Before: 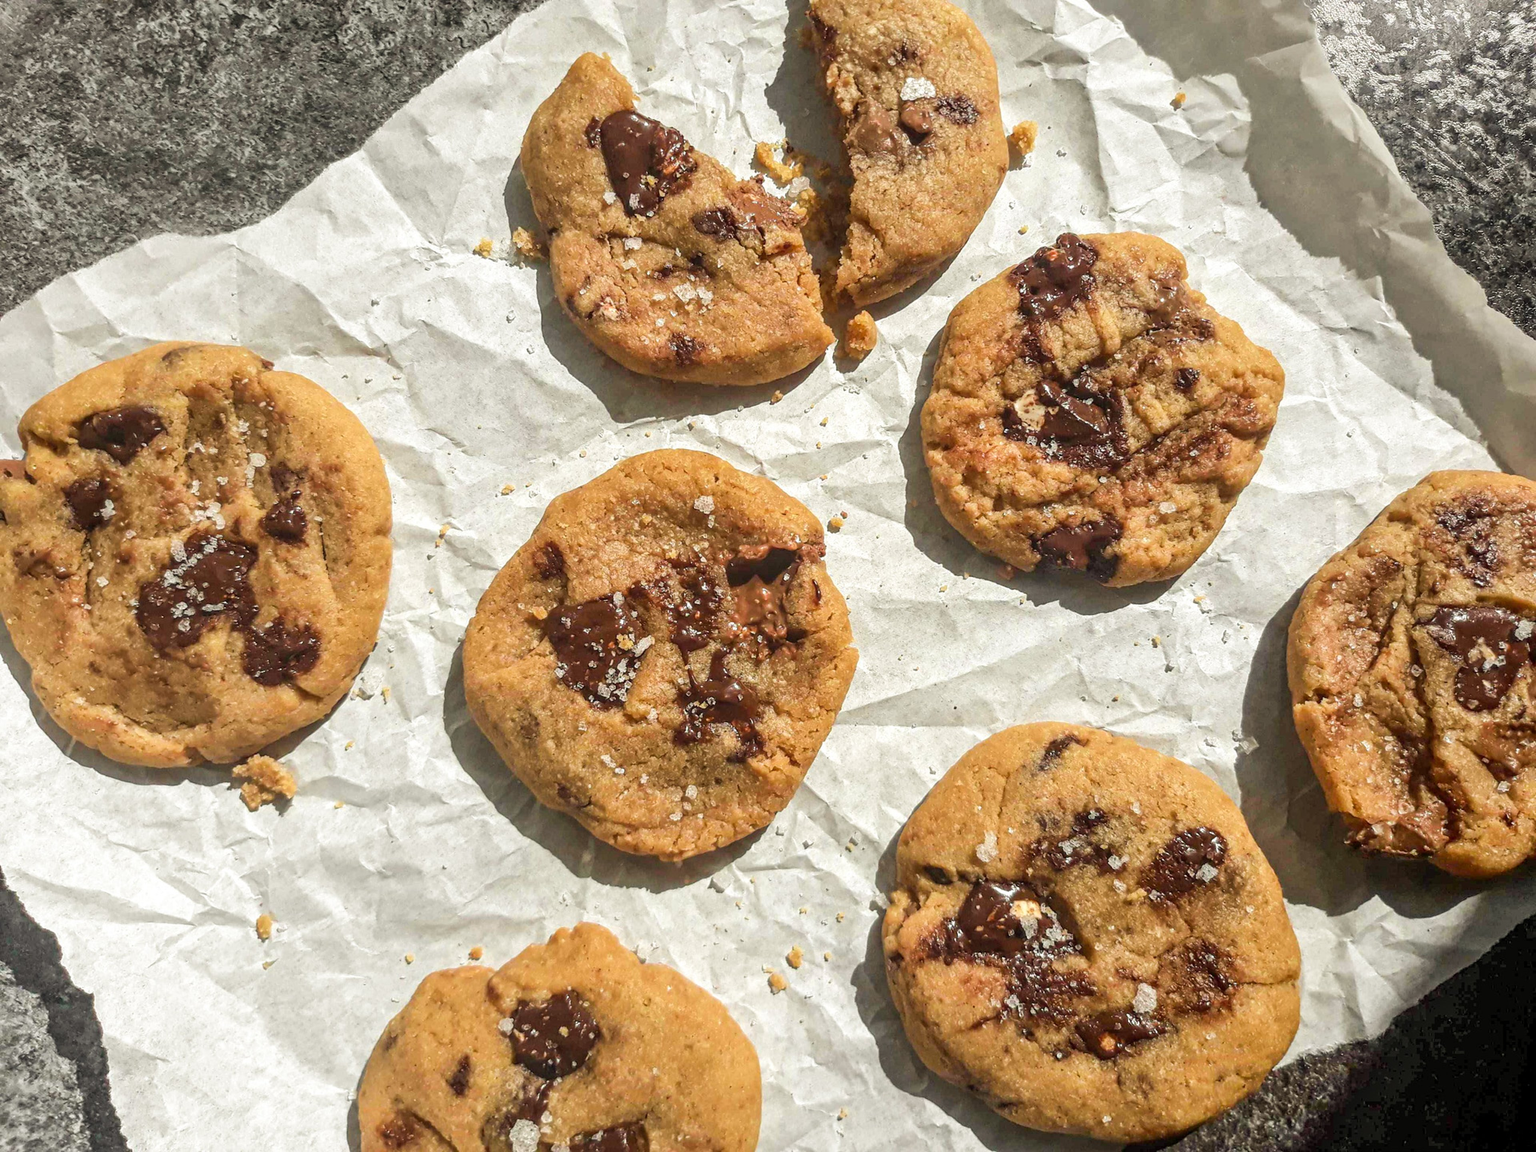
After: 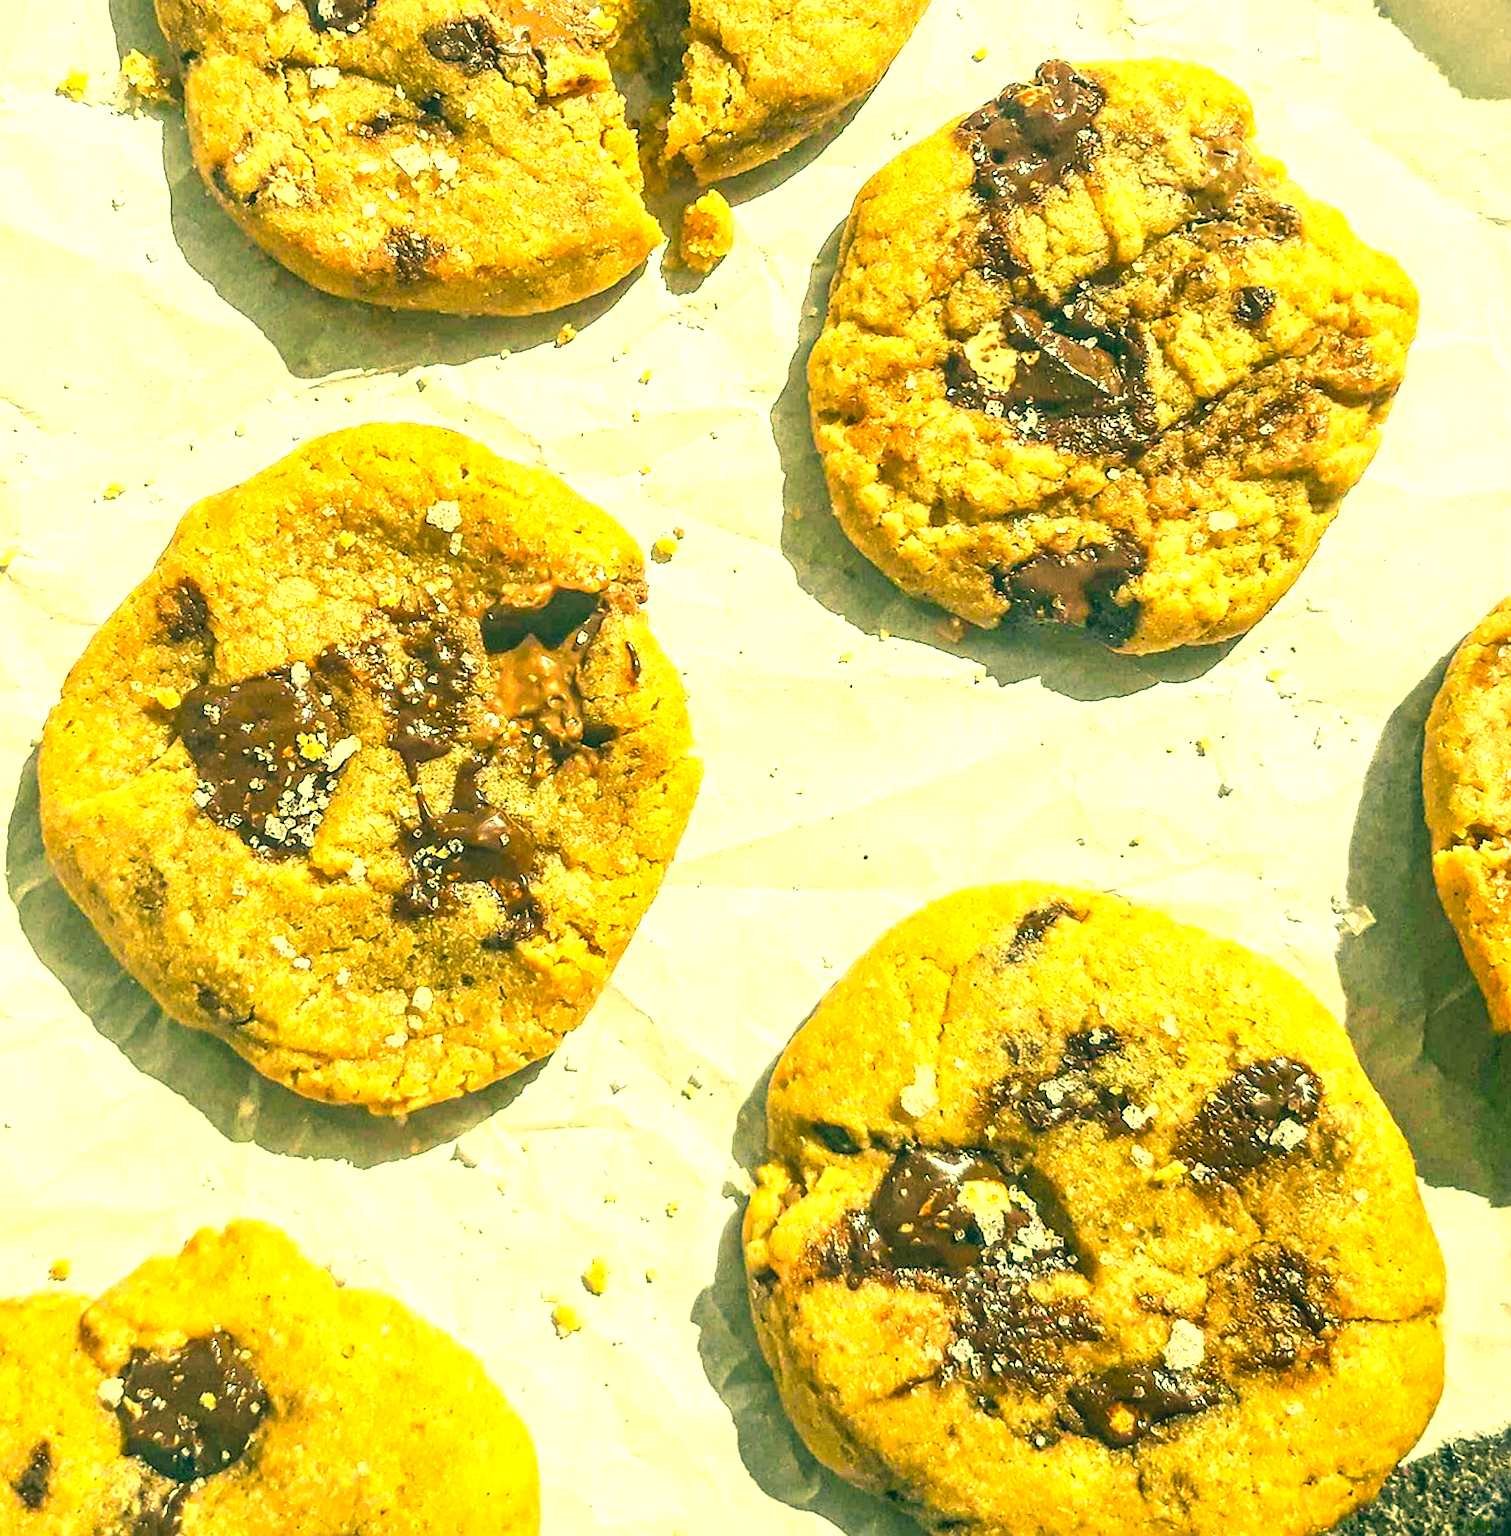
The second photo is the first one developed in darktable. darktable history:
sharpen: on, module defaults
contrast brightness saturation: contrast 0.205, brightness 0.154, saturation 0.14
color correction: highlights a* 2.21, highlights b* 34.65, shadows a* -36.36, shadows b* -6.03
levels: levels [0, 0.394, 0.787]
crop and rotate: left 28.662%, top 17.18%, right 12.745%, bottom 3.425%
local contrast: detail 110%
